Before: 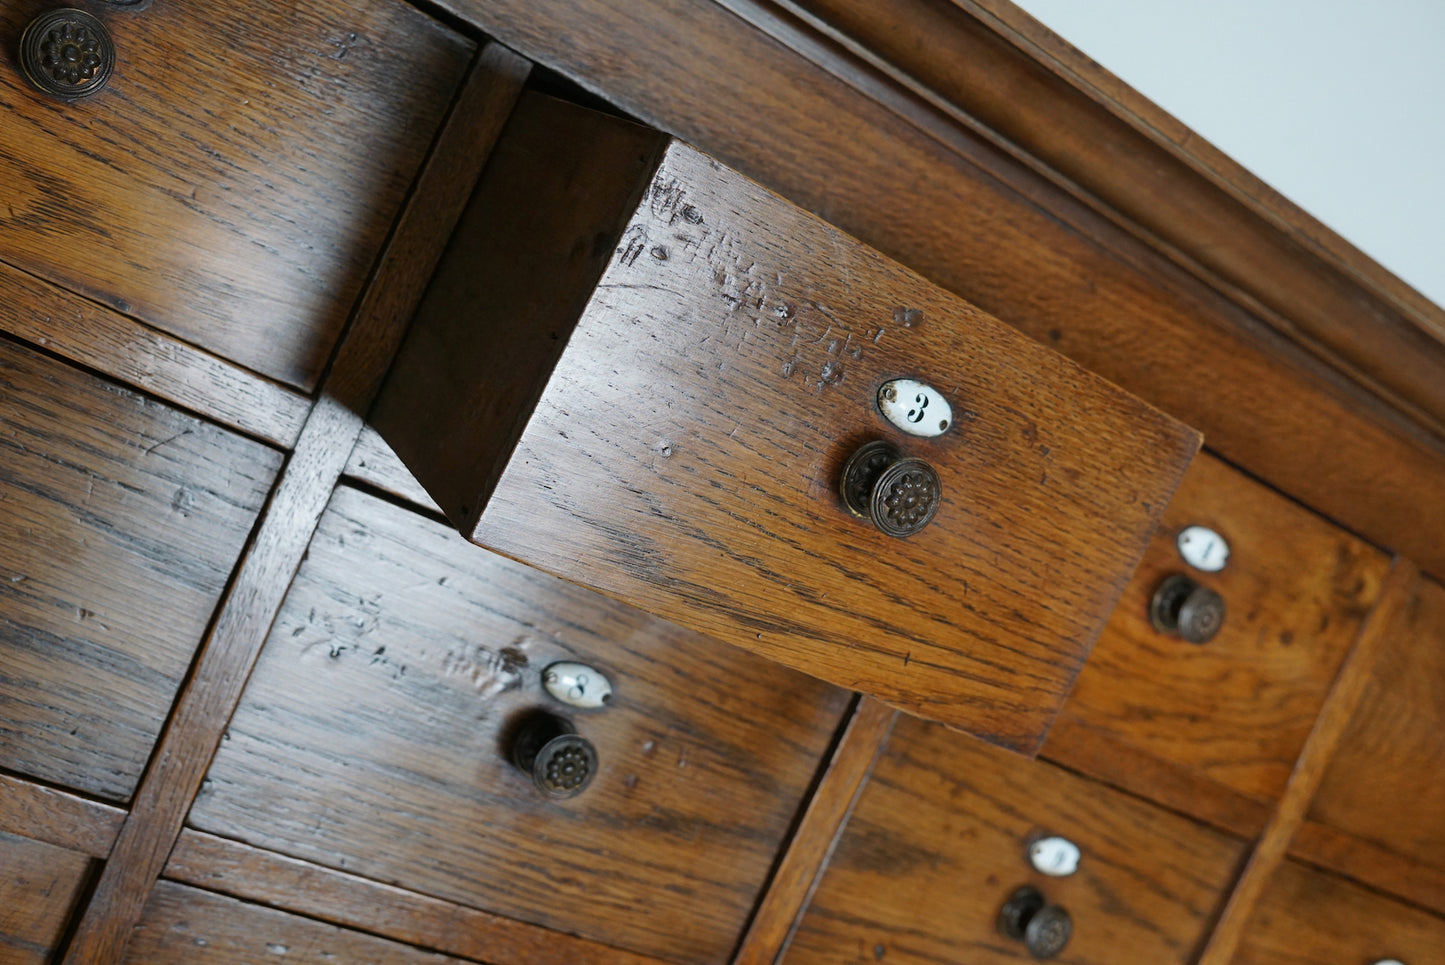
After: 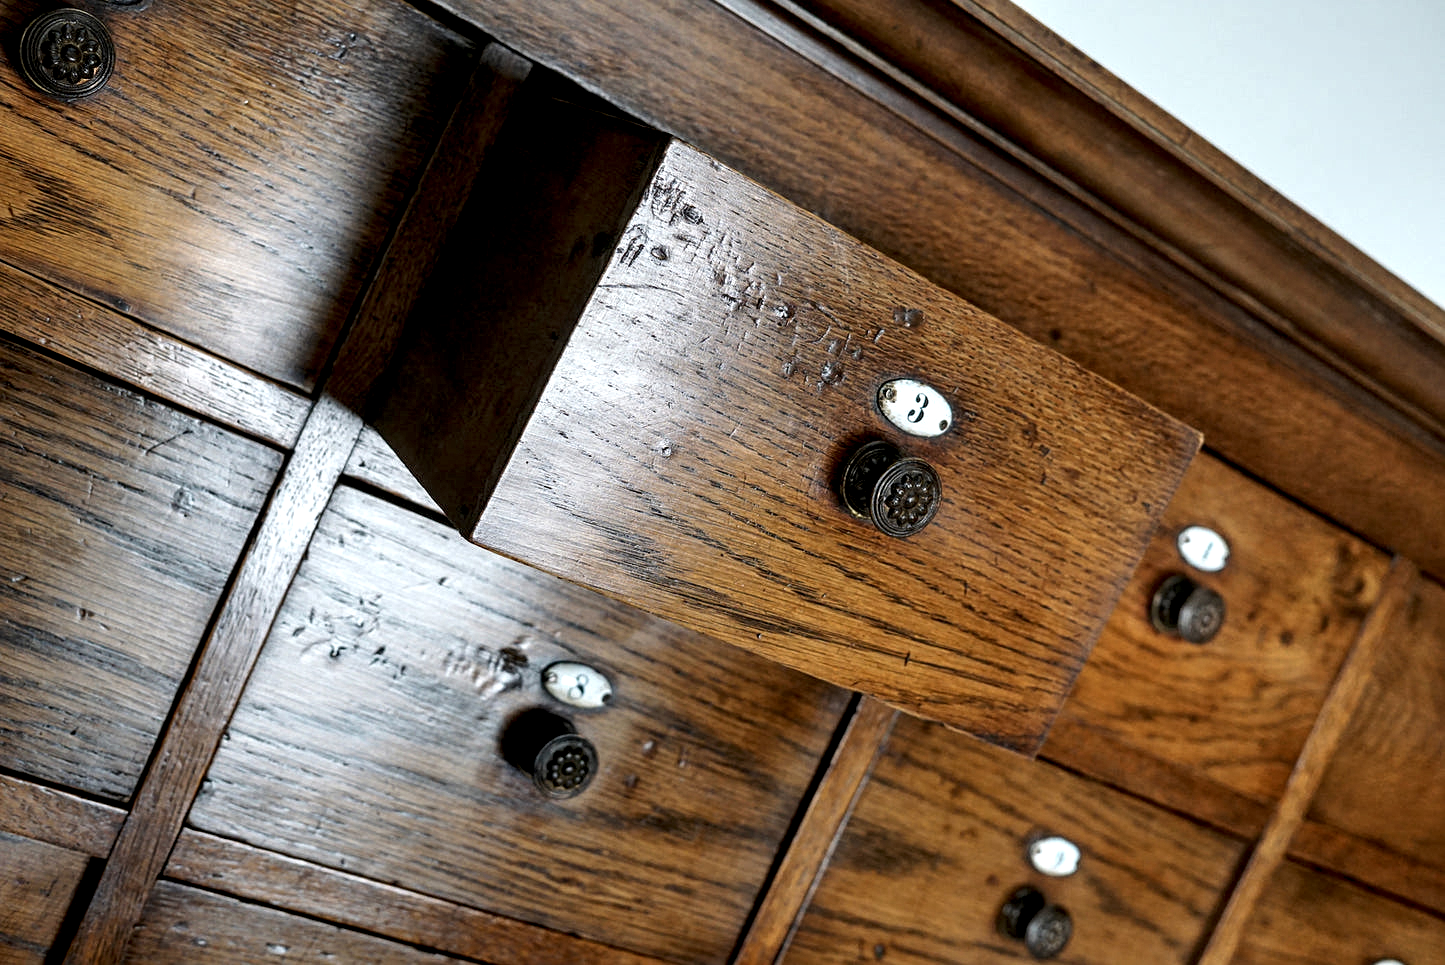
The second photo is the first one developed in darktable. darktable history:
shadows and highlights: shadows 12, white point adjustment 1.2, highlights -0.36, soften with gaussian
sharpen: radius 1.272, amount 0.305, threshold 0
local contrast: highlights 80%, shadows 57%, detail 175%, midtone range 0.602
